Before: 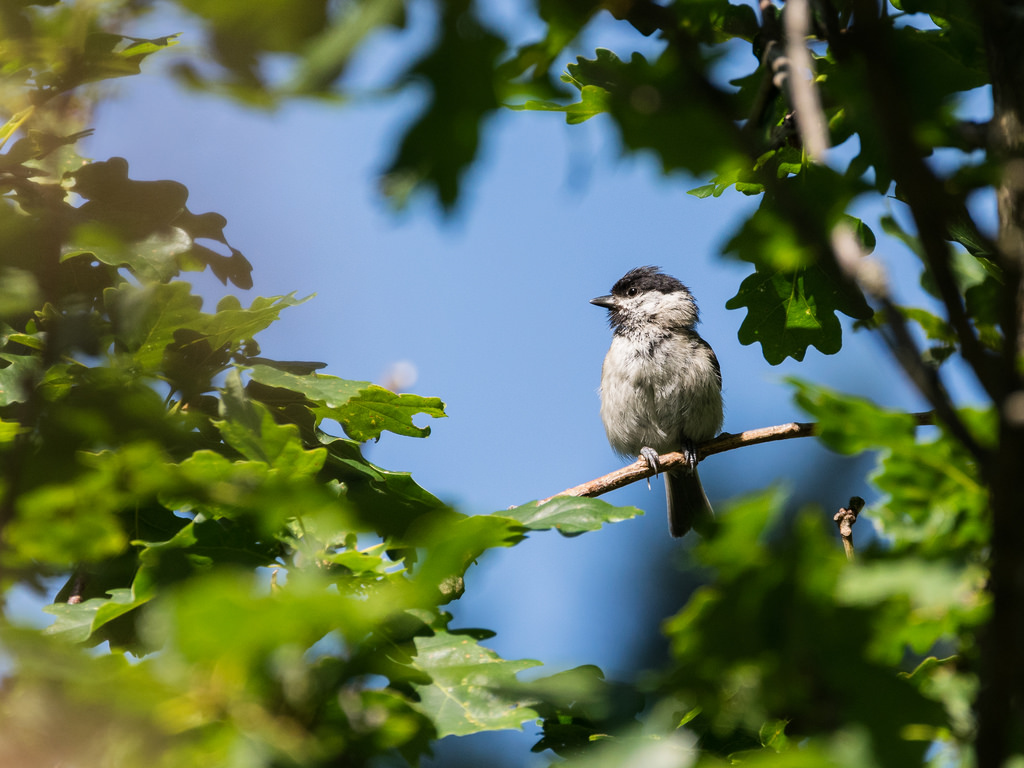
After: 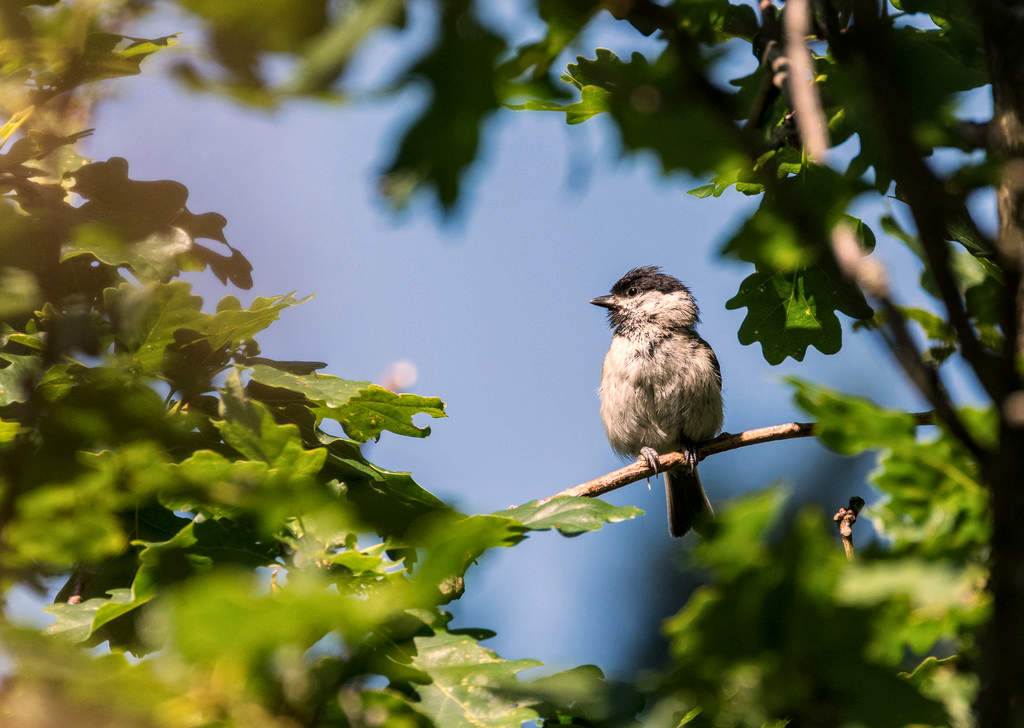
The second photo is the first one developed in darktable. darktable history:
local contrast: on, module defaults
white balance: red 1.127, blue 0.943
crop and rotate: top 0%, bottom 5.097%
